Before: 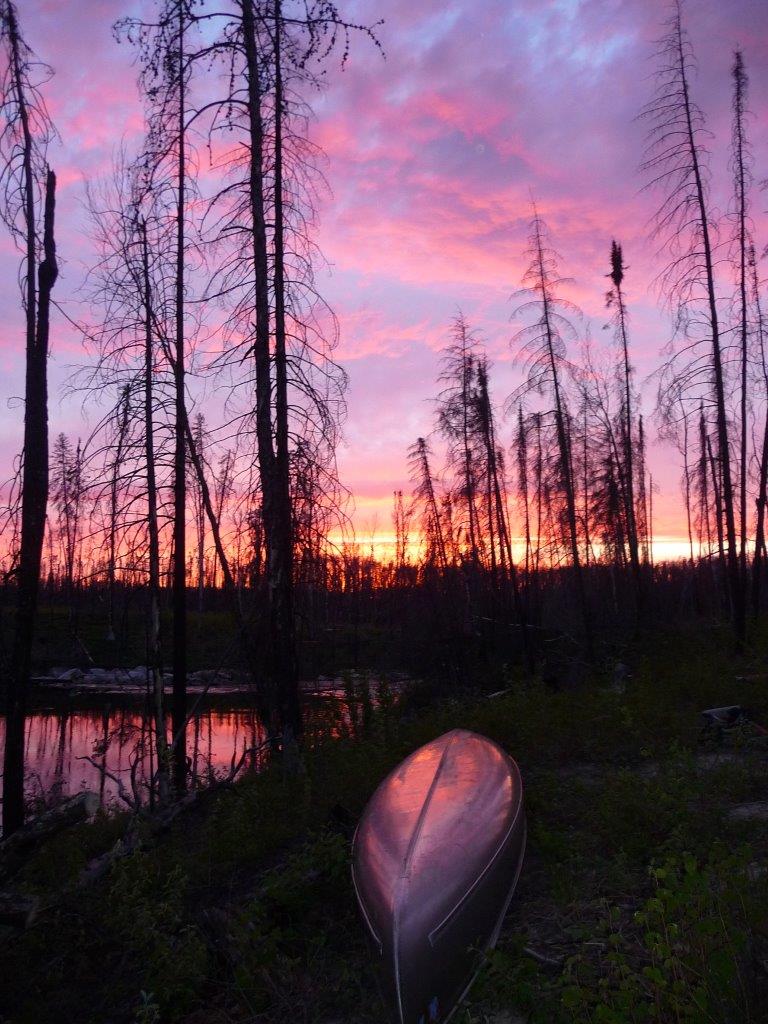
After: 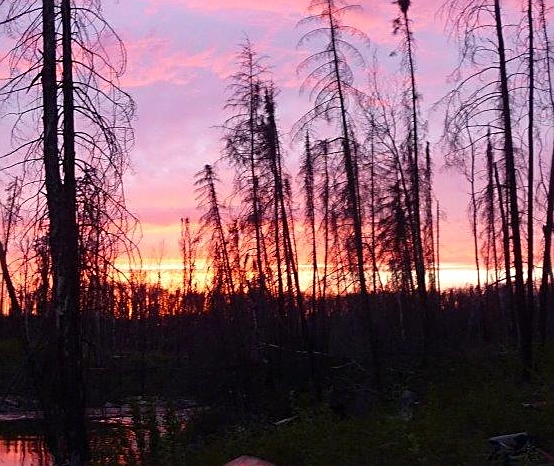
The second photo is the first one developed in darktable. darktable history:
crop and rotate: left 27.771%, top 26.675%, bottom 27.794%
sharpen: on, module defaults
